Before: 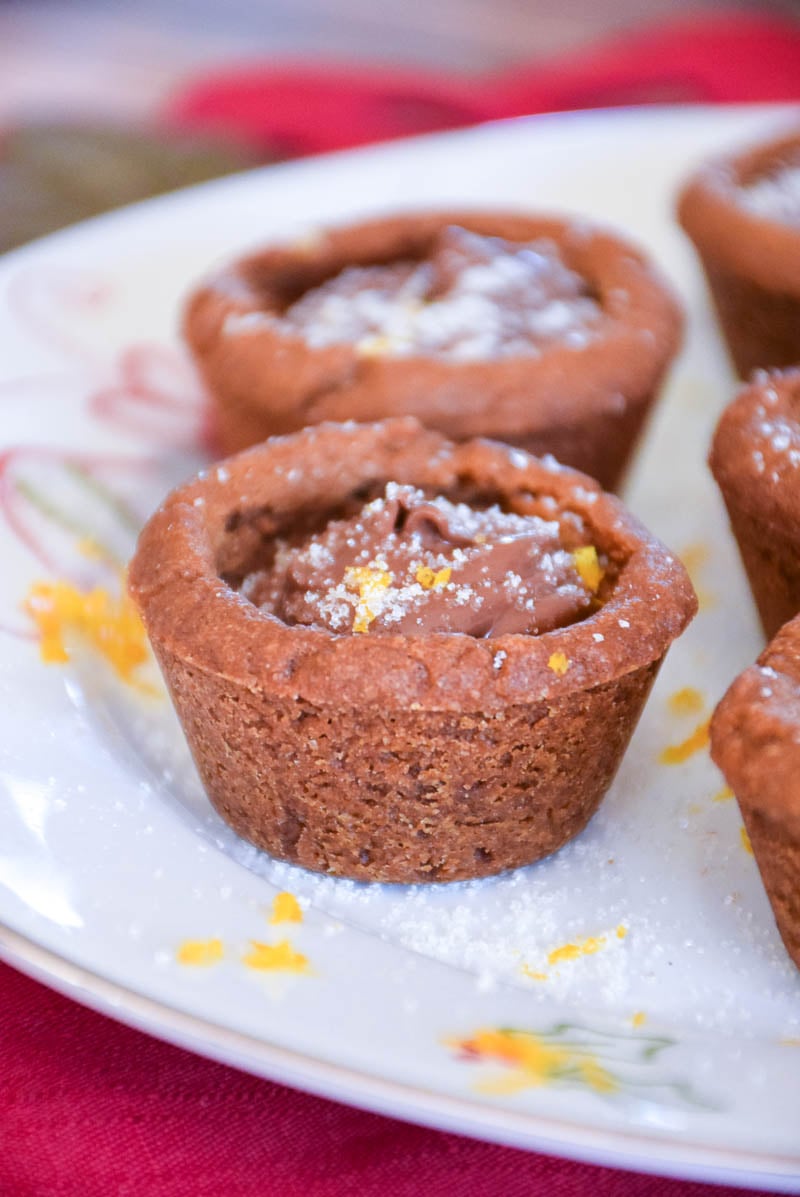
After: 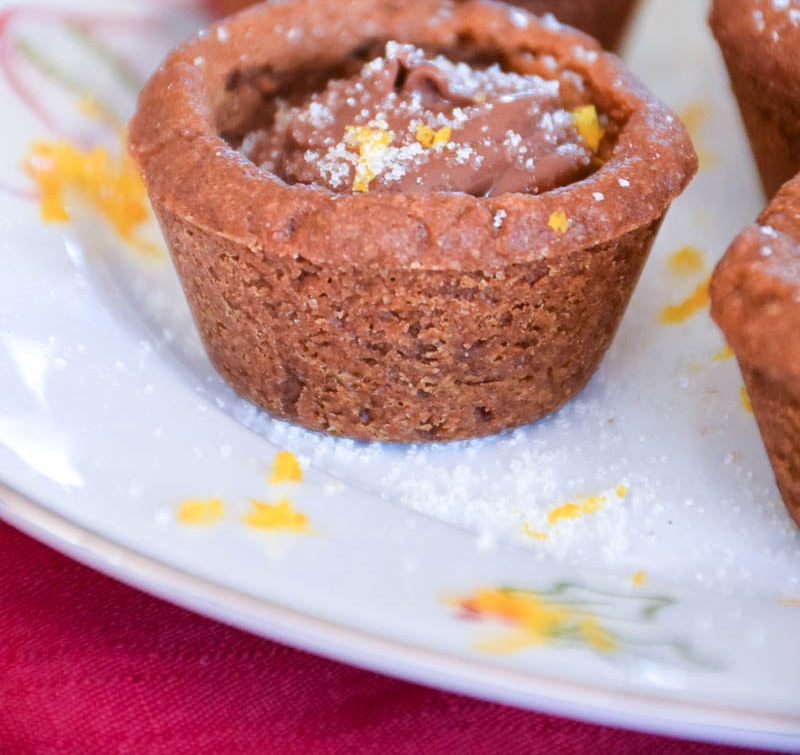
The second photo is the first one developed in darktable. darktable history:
crop and rotate: top 36.924%
